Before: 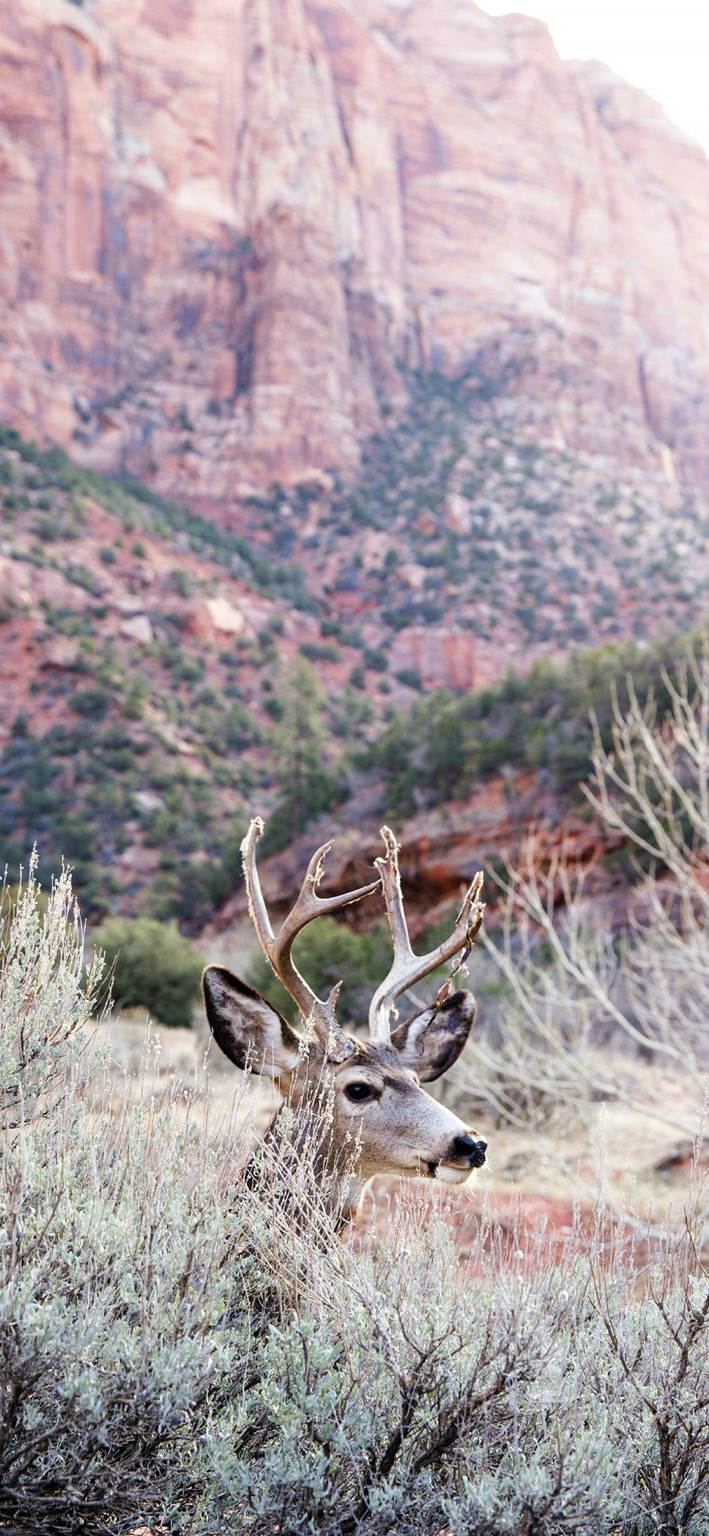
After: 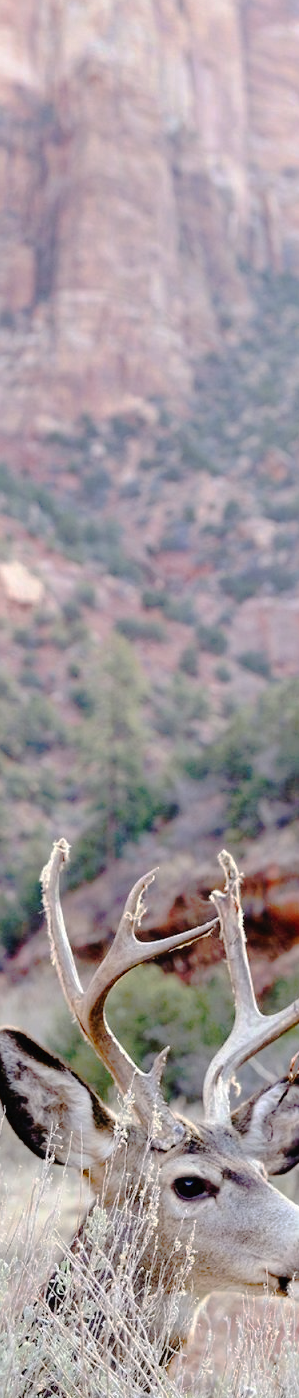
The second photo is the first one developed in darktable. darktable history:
base curve: curves: ch0 [(0, 0) (0.74, 0.67) (1, 1)], preserve colors none
crop and rotate: left 29.553%, top 10.182%, right 37.131%, bottom 18.048%
tone curve: curves: ch0 [(0, 0) (0.003, 0.019) (0.011, 0.019) (0.025, 0.023) (0.044, 0.032) (0.069, 0.046) (0.1, 0.073) (0.136, 0.129) (0.177, 0.207) (0.224, 0.295) (0.277, 0.394) (0.335, 0.48) (0.399, 0.524) (0.468, 0.575) (0.543, 0.628) (0.623, 0.684) (0.709, 0.739) (0.801, 0.808) (0.898, 0.9) (1, 1)], preserve colors none
